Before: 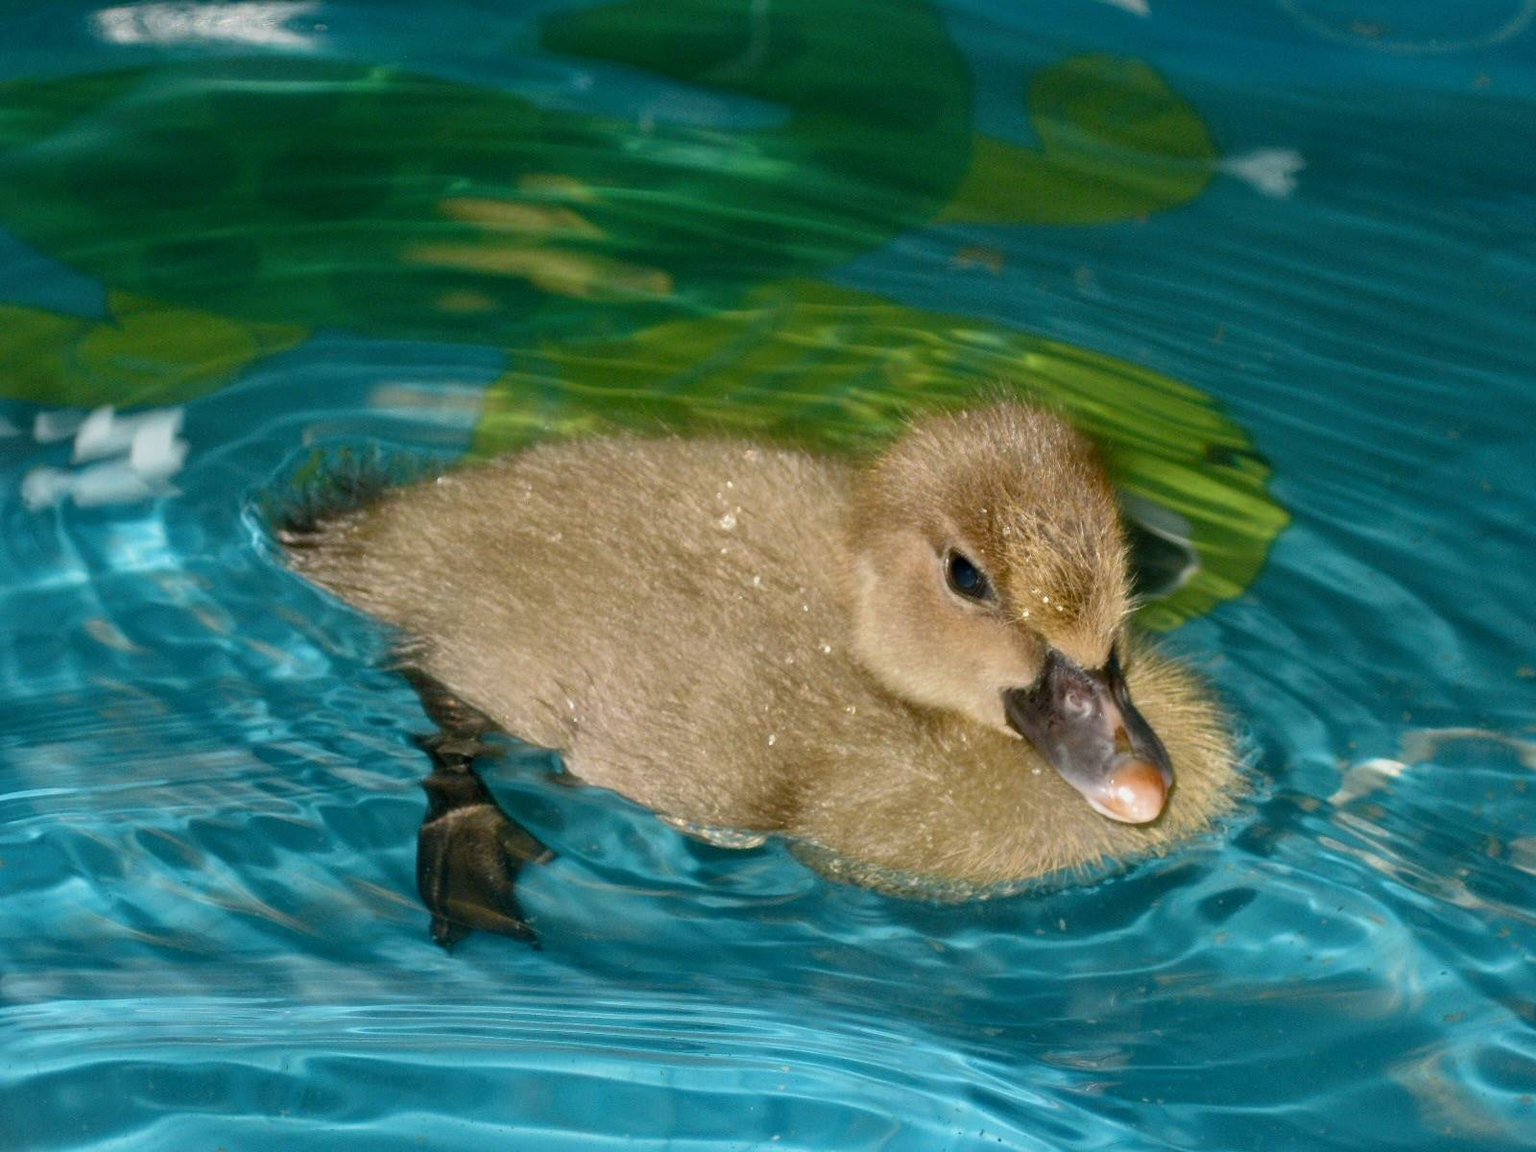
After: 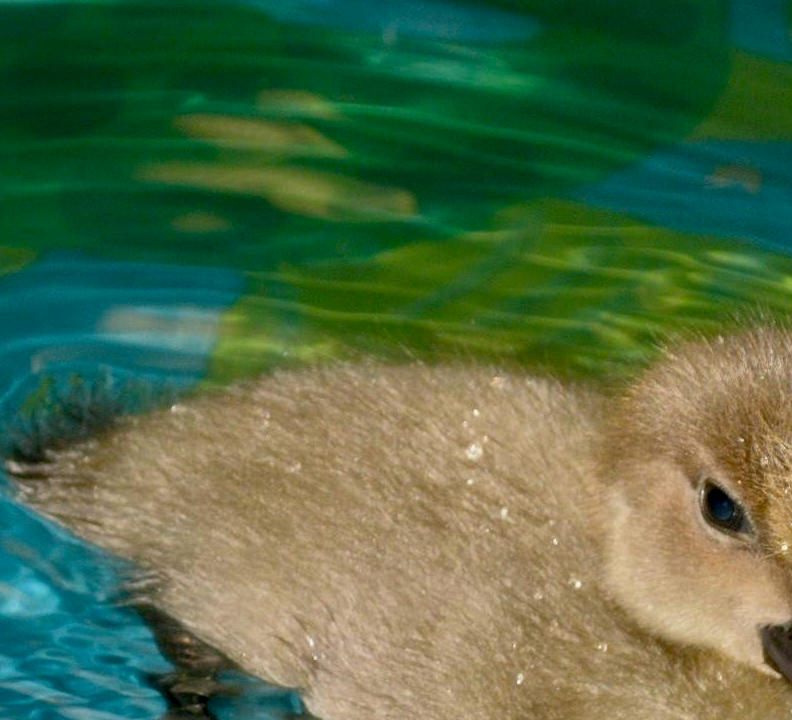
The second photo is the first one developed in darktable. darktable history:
crop: left 17.805%, top 7.692%, right 32.643%, bottom 32.294%
